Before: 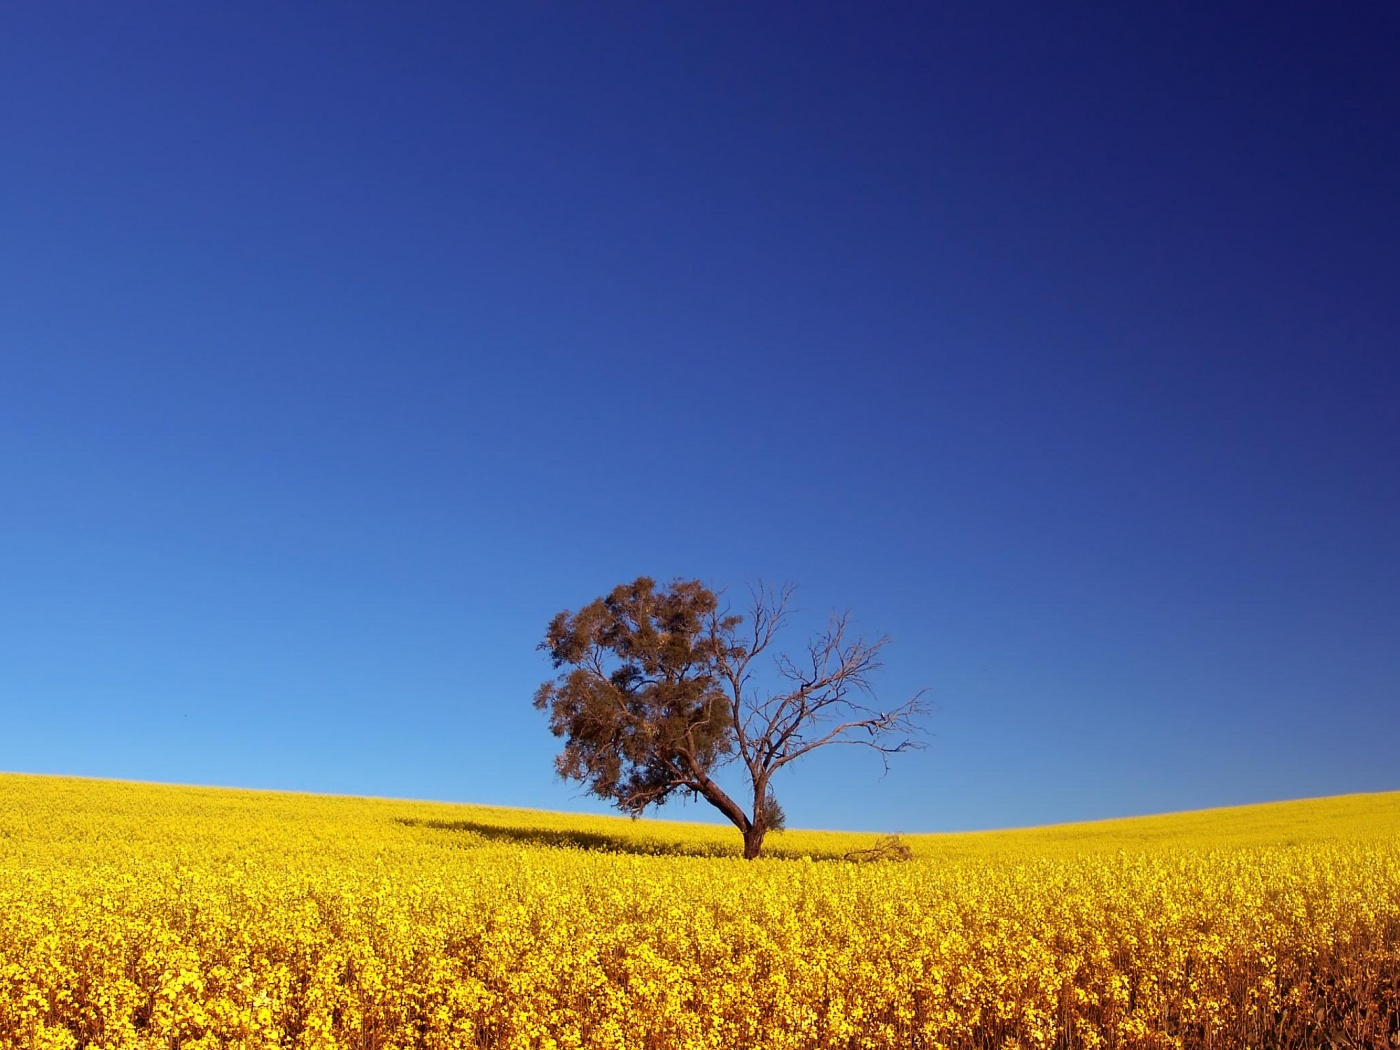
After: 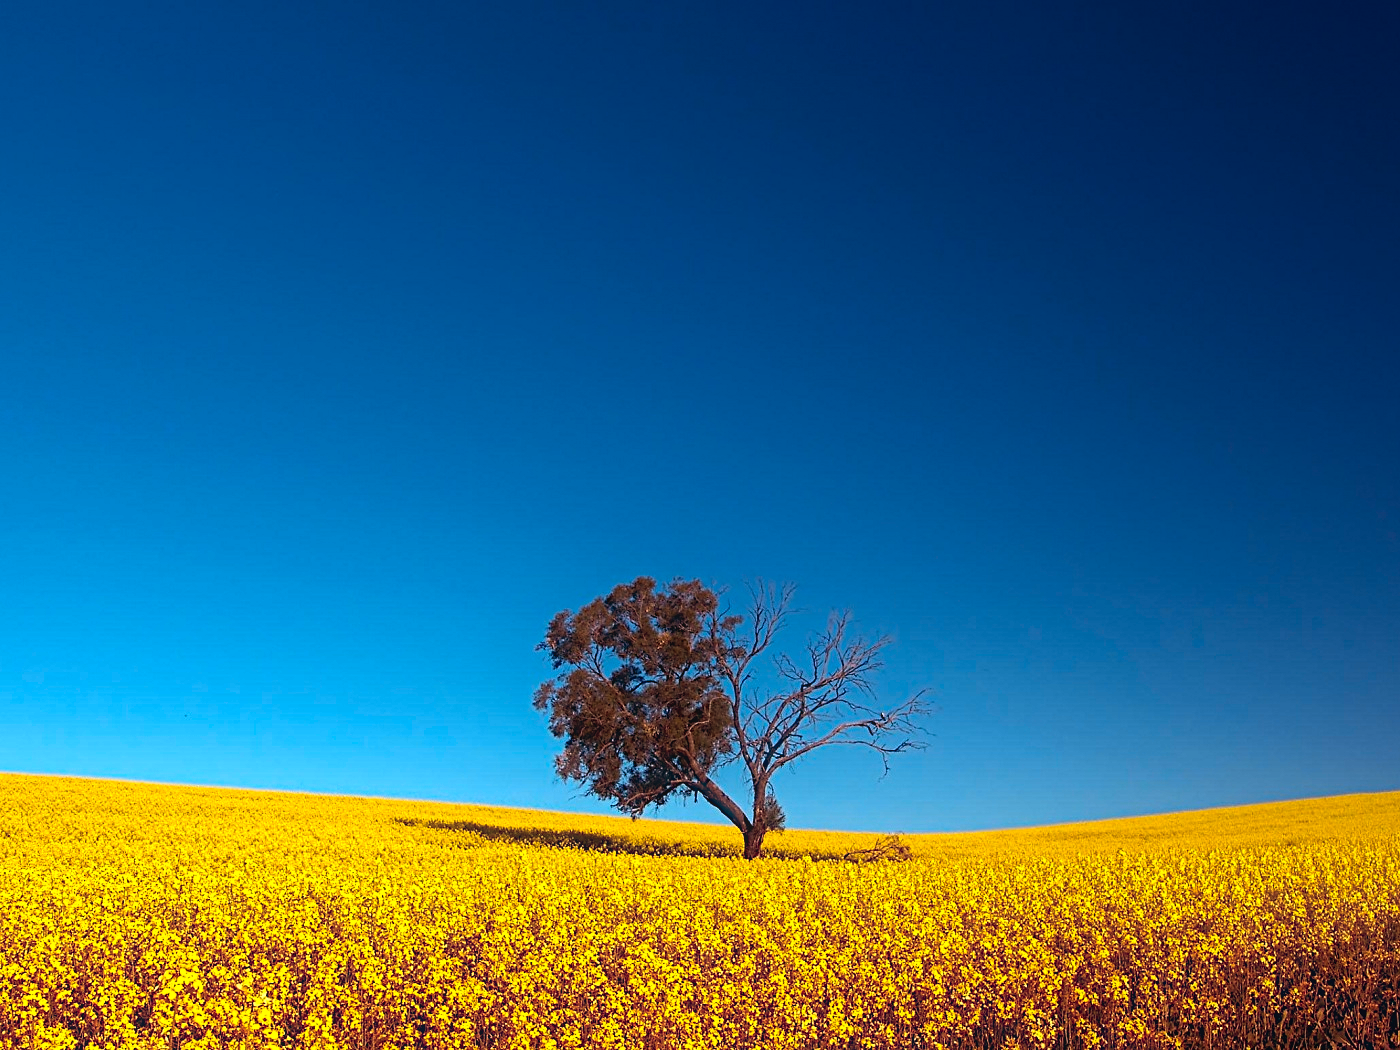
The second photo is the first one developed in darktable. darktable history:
contrast equalizer "soft": y [[0.439, 0.44, 0.442, 0.457, 0.493, 0.498], [0.5 ×6], [0.5 ×6], [0 ×6], [0 ×6]]
diffuse or sharpen "_builtin_sharpen demosaicing | AA filter": edge sensitivity 1, 1st order anisotropy 100%, 2nd order anisotropy 100%, 3rd order anisotropy 100%, 4th order anisotropy 100%, 1st order speed -25%, 2nd order speed -25%, 3rd order speed -25%, 4th order speed -25%
diffuse or sharpen "diffusion": radius span 77, 1st order speed 50%, 2nd order speed 50%, 3rd order speed 50%, 4th order speed 50% | blend: blend mode normal, opacity 25%; mask: uniform (no mask)
haze removal: strength -0.1, adaptive false
rgb primaries "nice": tint hue -2.48°, red hue -0.024, green purity 1.08, blue hue -0.112, blue purity 1.17
color balance rgb: perceptual brilliance grading › highlights 14.29%, perceptual brilliance grading › mid-tones -5.92%, perceptual brilliance grading › shadows -26.83%, global vibrance 31.18%
